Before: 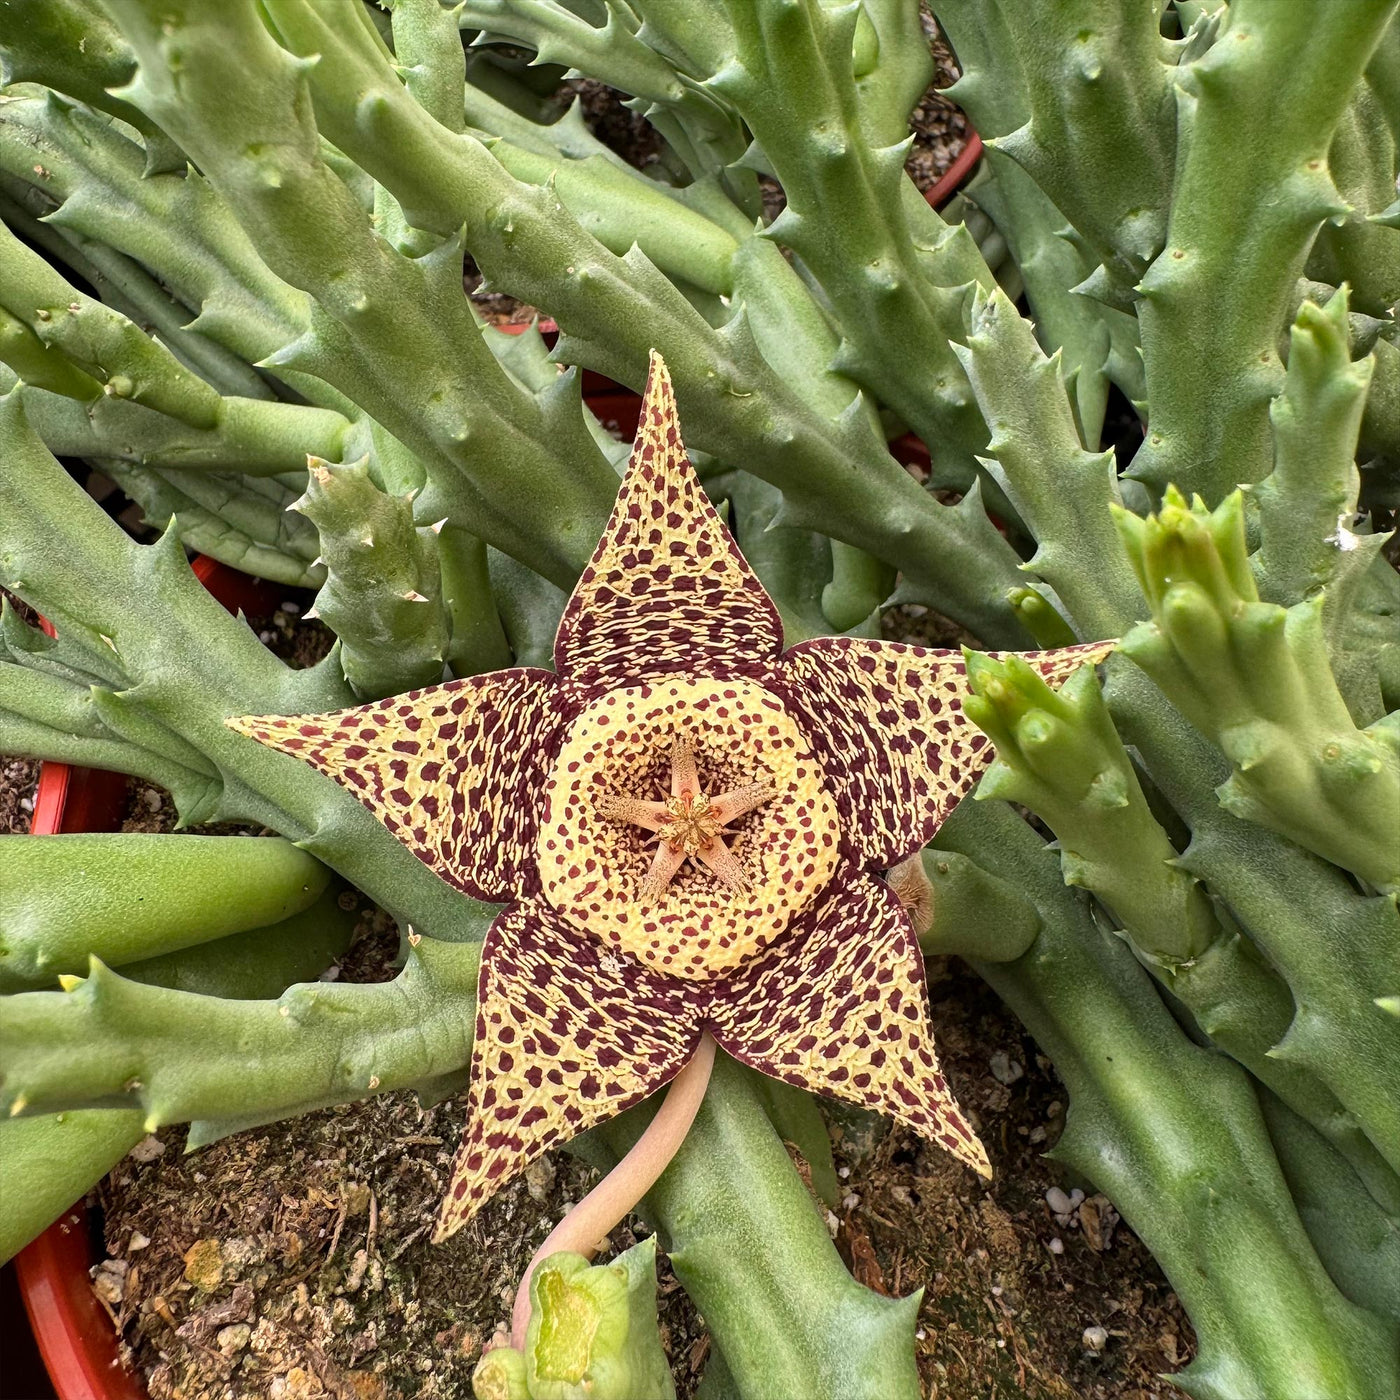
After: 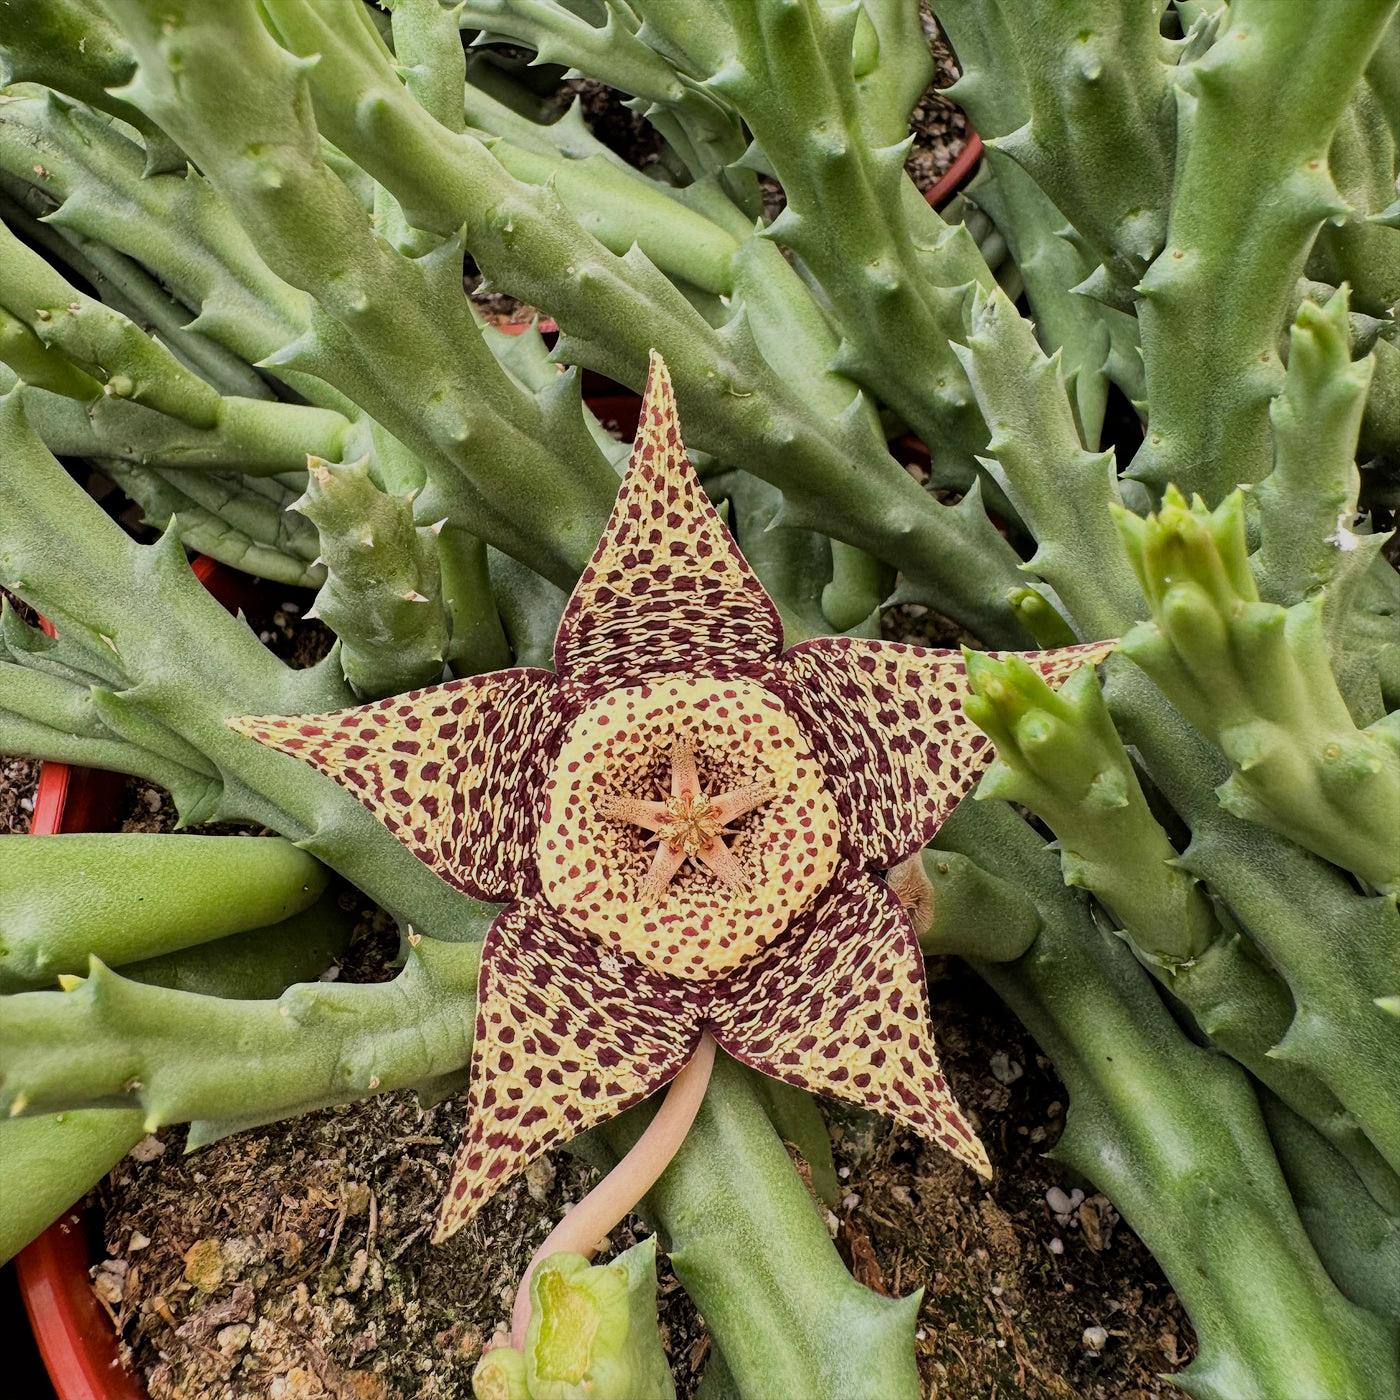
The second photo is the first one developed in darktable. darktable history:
filmic rgb: black relative exposure -7.65 EV, white relative exposure 4.56 EV, hardness 3.61, contrast 1.05
tone equalizer: on, module defaults
